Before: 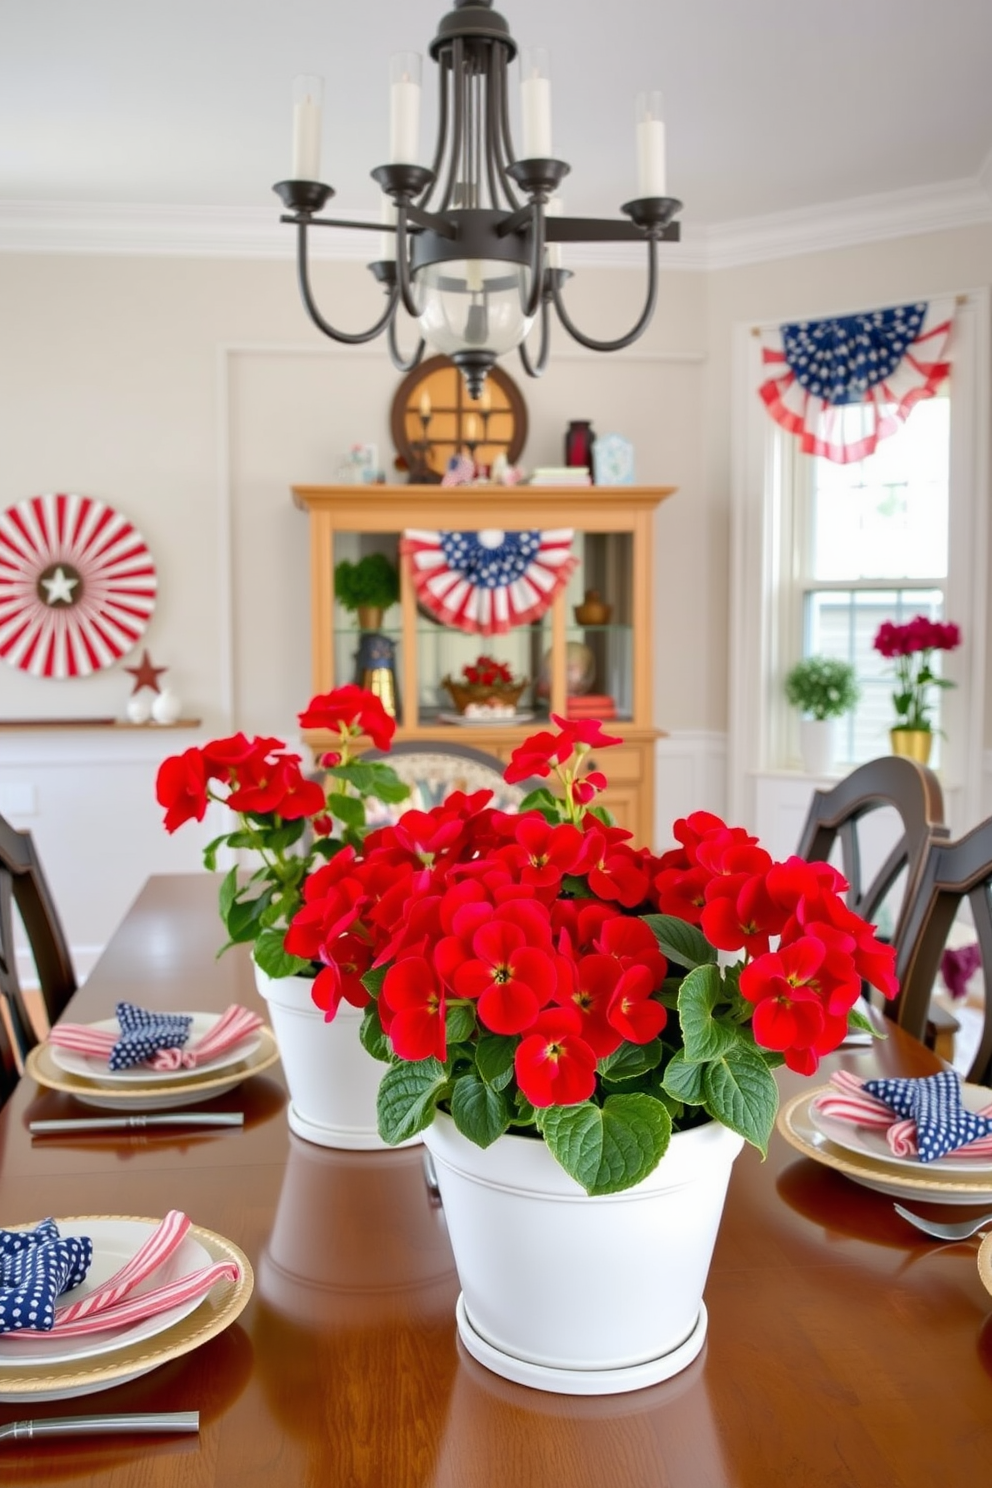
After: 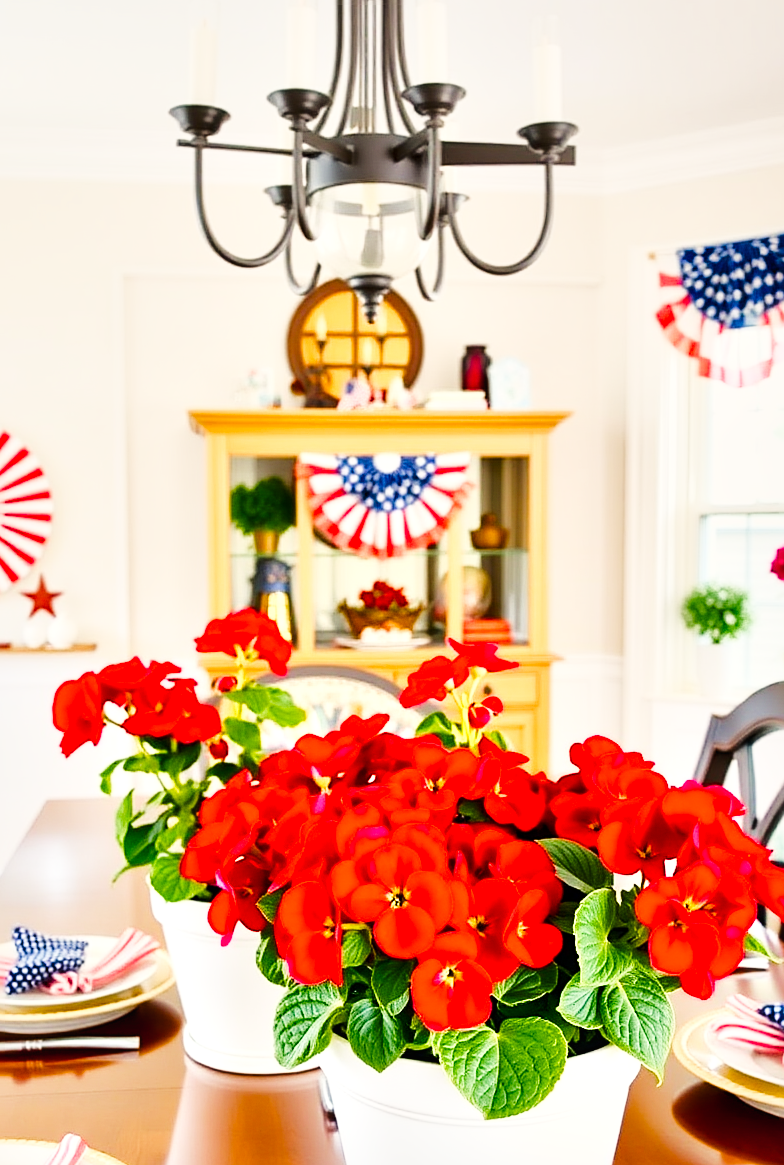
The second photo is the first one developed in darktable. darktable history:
tone curve: curves: ch0 [(0, 0) (0.051, 0.021) (0.11, 0.069) (0.249, 0.235) (0.452, 0.526) (0.596, 0.713) (0.703, 0.83) (0.851, 0.938) (1, 1)]; ch1 [(0, 0) (0.1, 0.038) (0.318, 0.221) (0.413, 0.325) (0.443, 0.412) (0.483, 0.474) (0.503, 0.501) (0.516, 0.517) (0.548, 0.568) (0.569, 0.599) (0.594, 0.634) (0.666, 0.701) (1, 1)]; ch2 [(0, 0) (0.453, 0.435) (0.479, 0.476) (0.504, 0.5) (0.529, 0.537) (0.556, 0.583) (0.584, 0.618) (0.824, 0.815) (1, 1)], preserve colors none
local contrast: mode bilateral grid, contrast 20, coarseness 49, detail 158%, midtone range 0.2
crop and rotate: left 10.49%, top 5.14%, right 10.448%, bottom 16.534%
color balance rgb: highlights gain › chroma 3.097%, highlights gain › hue 76.64°, perceptual saturation grading › global saturation 20%, perceptual saturation grading › highlights -25.488%, perceptual saturation grading › shadows 50.483%
base curve: curves: ch0 [(0, 0) (0.028, 0.03) (0.121, 0.232) (0.46, 0.748) (0.859, 0.968) (1, 1)]
sharpen: on, module defaults
contrast brightness saturation: contrast -0.096, saturation -0.084
